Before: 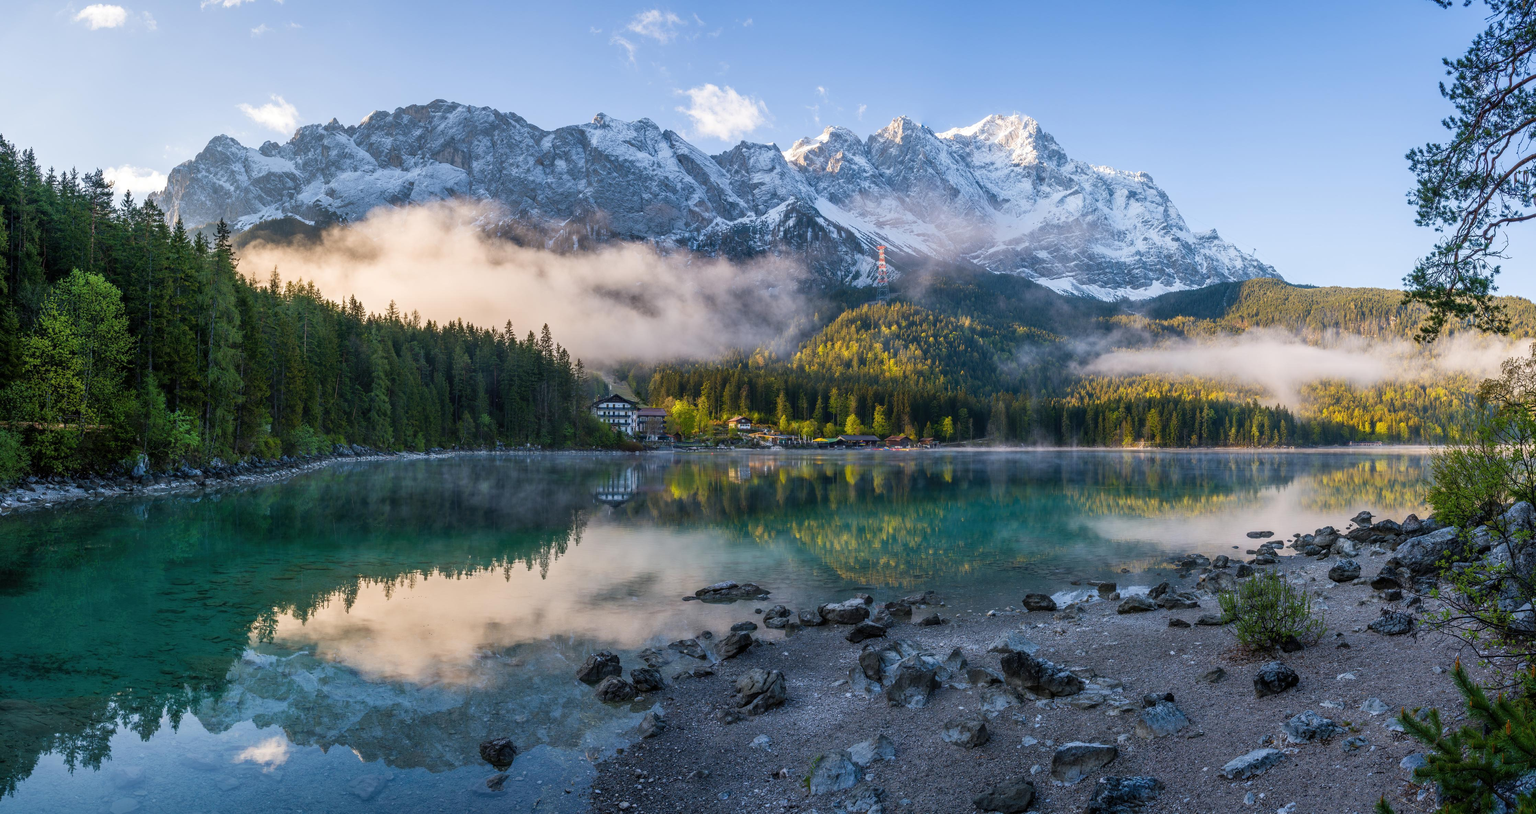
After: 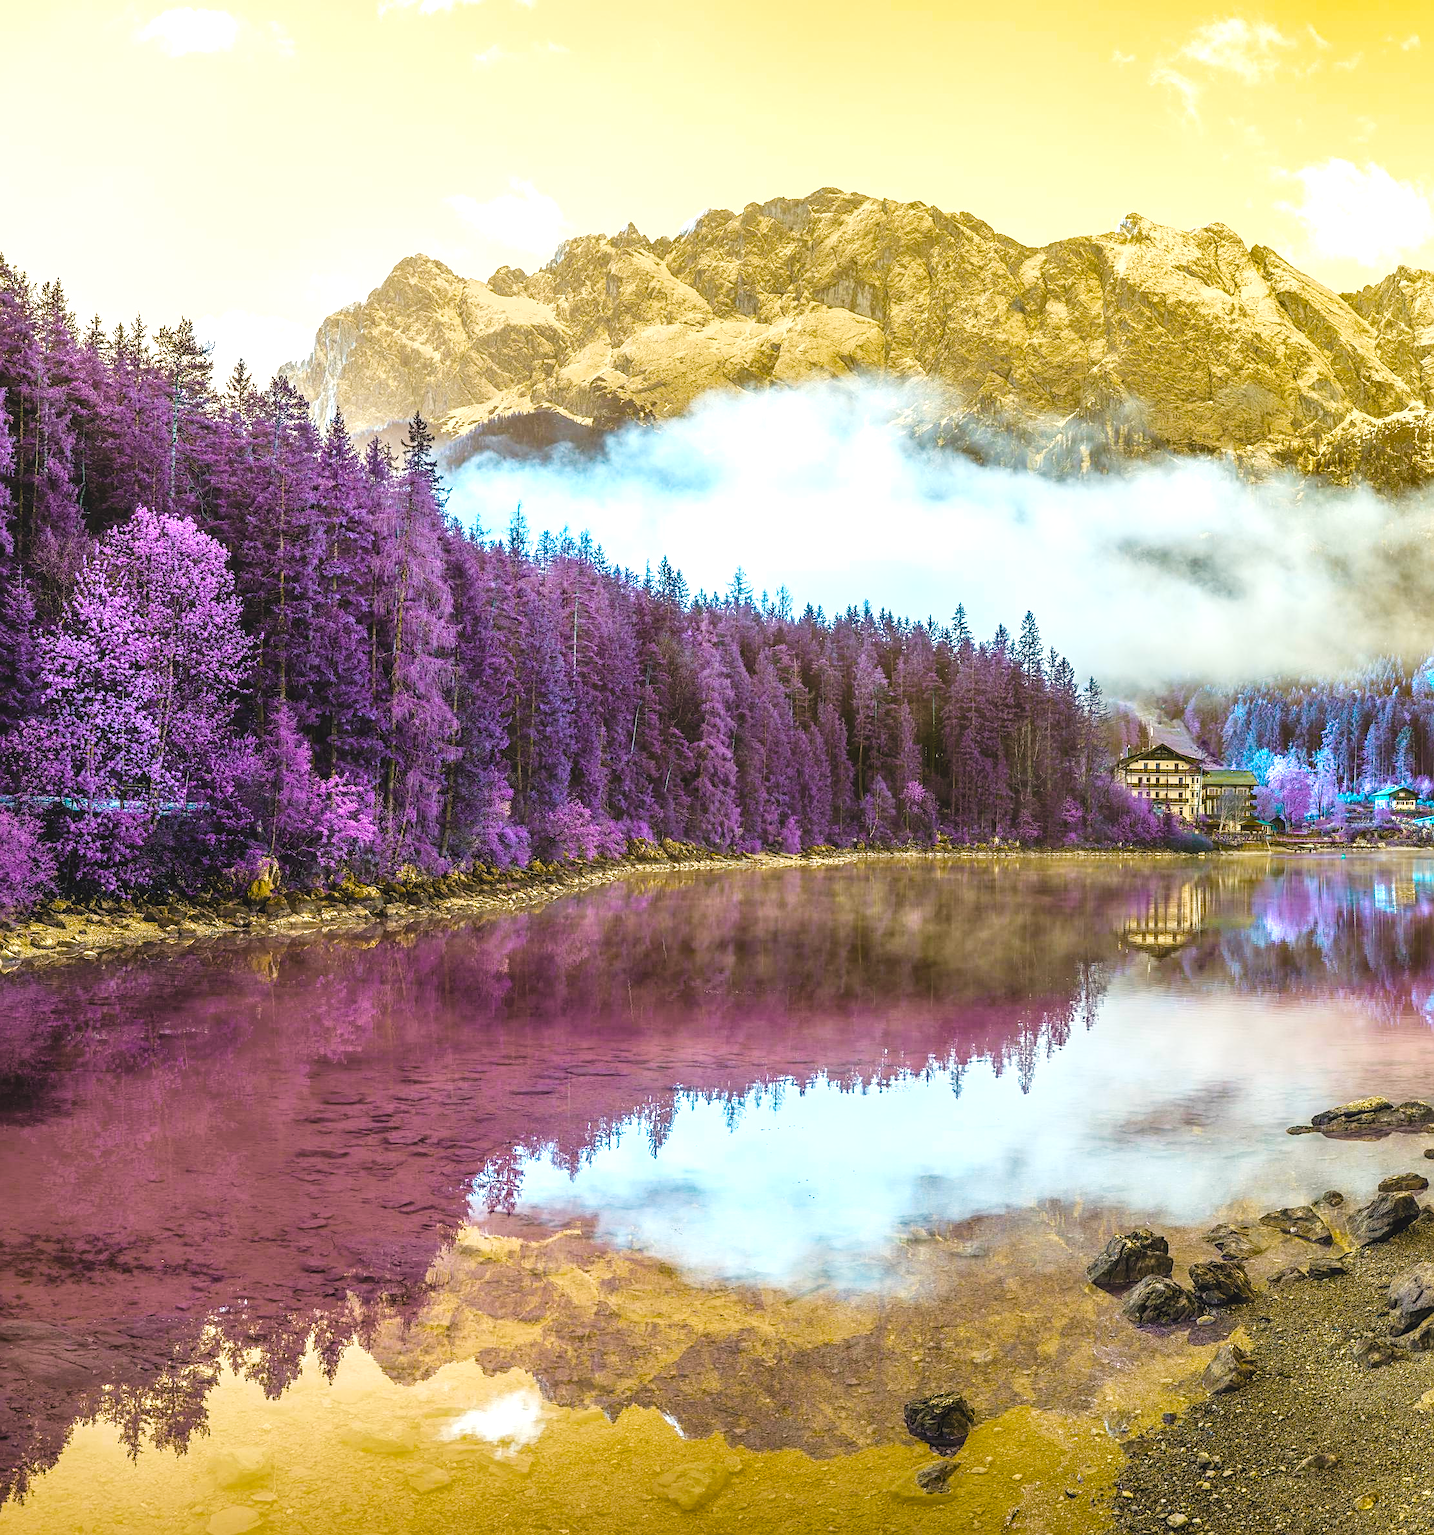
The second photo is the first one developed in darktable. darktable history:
crop and rotate: left 0.052%, top 0%, right 50.482%
sharpen: on, module defaults
color correction: highlights b* 2.99
color balance rgb: global offset › luminance 0.681%, perceptual saturation grading › global saturation 0.635%, hue shift 179.01°, global vibrance 49.829%, contrast 0.296%
tone curve: curves: ch0 [(0, 0) (0.004, 0.001) (0.133, 0.112) (0.325, 0.362) (0.832, 0.893) (1, 1)], preserve colors none
exposure: black level correction 0, exposure 1 EV, compensate highlight preservation false
local contrast: detail 110%
